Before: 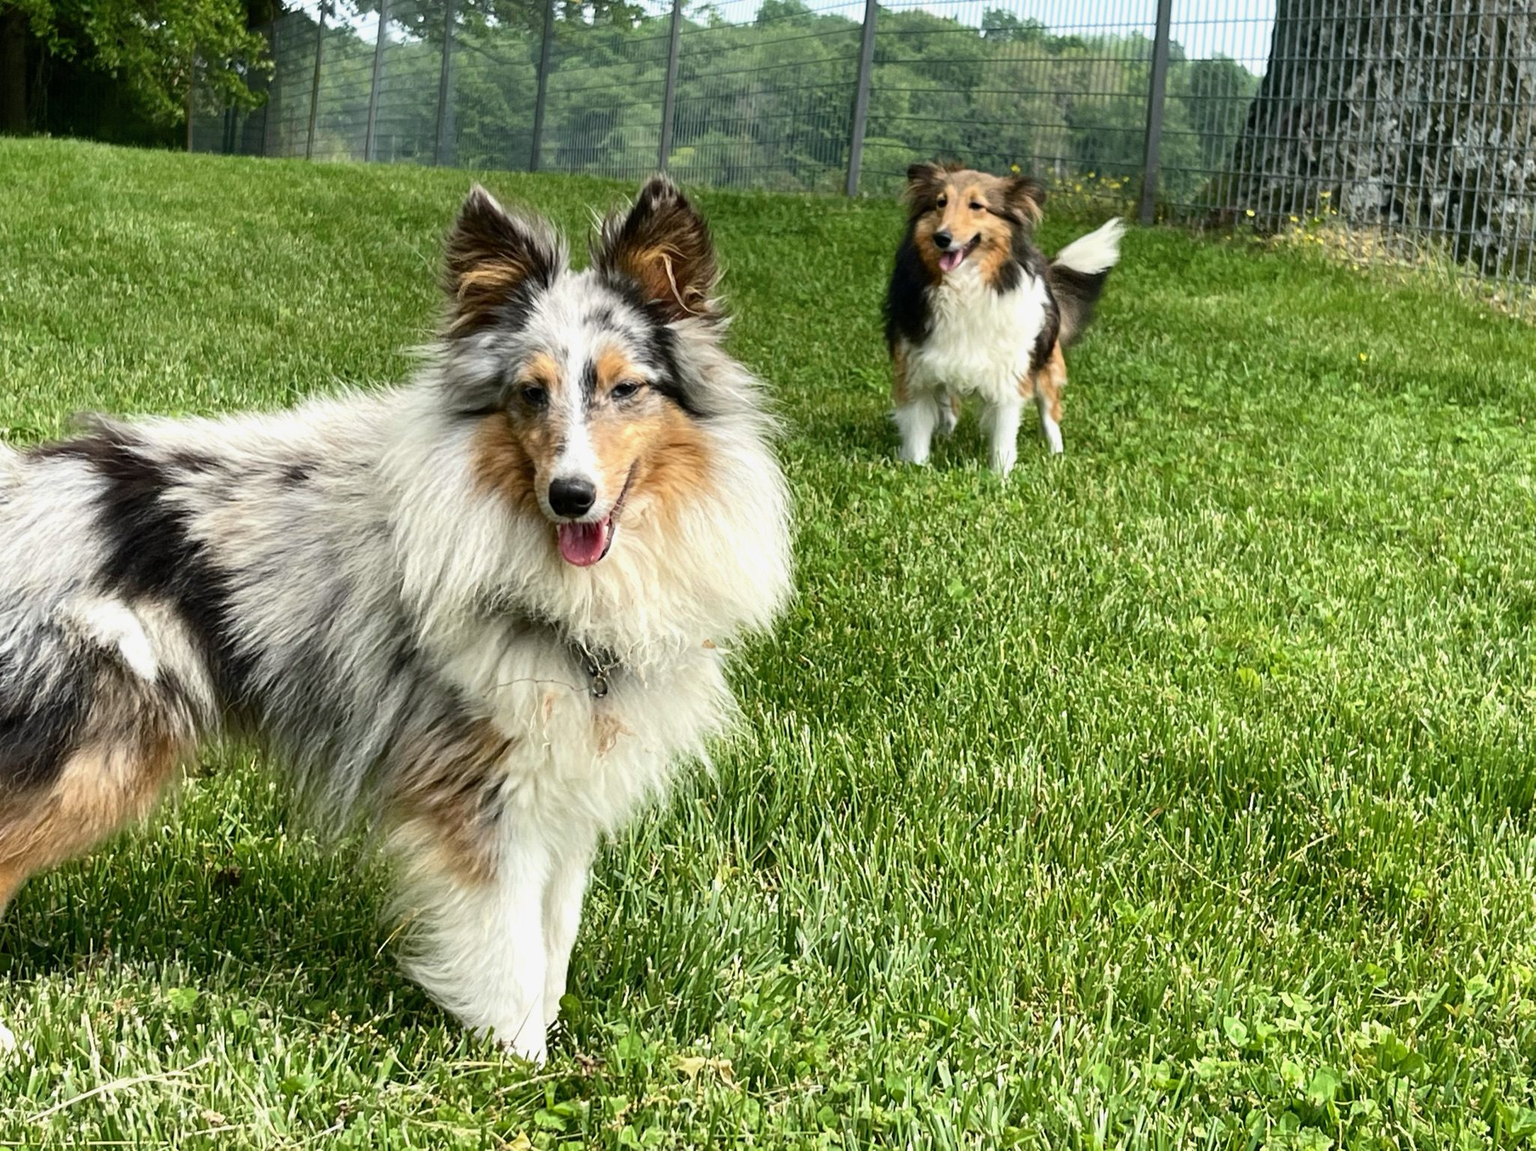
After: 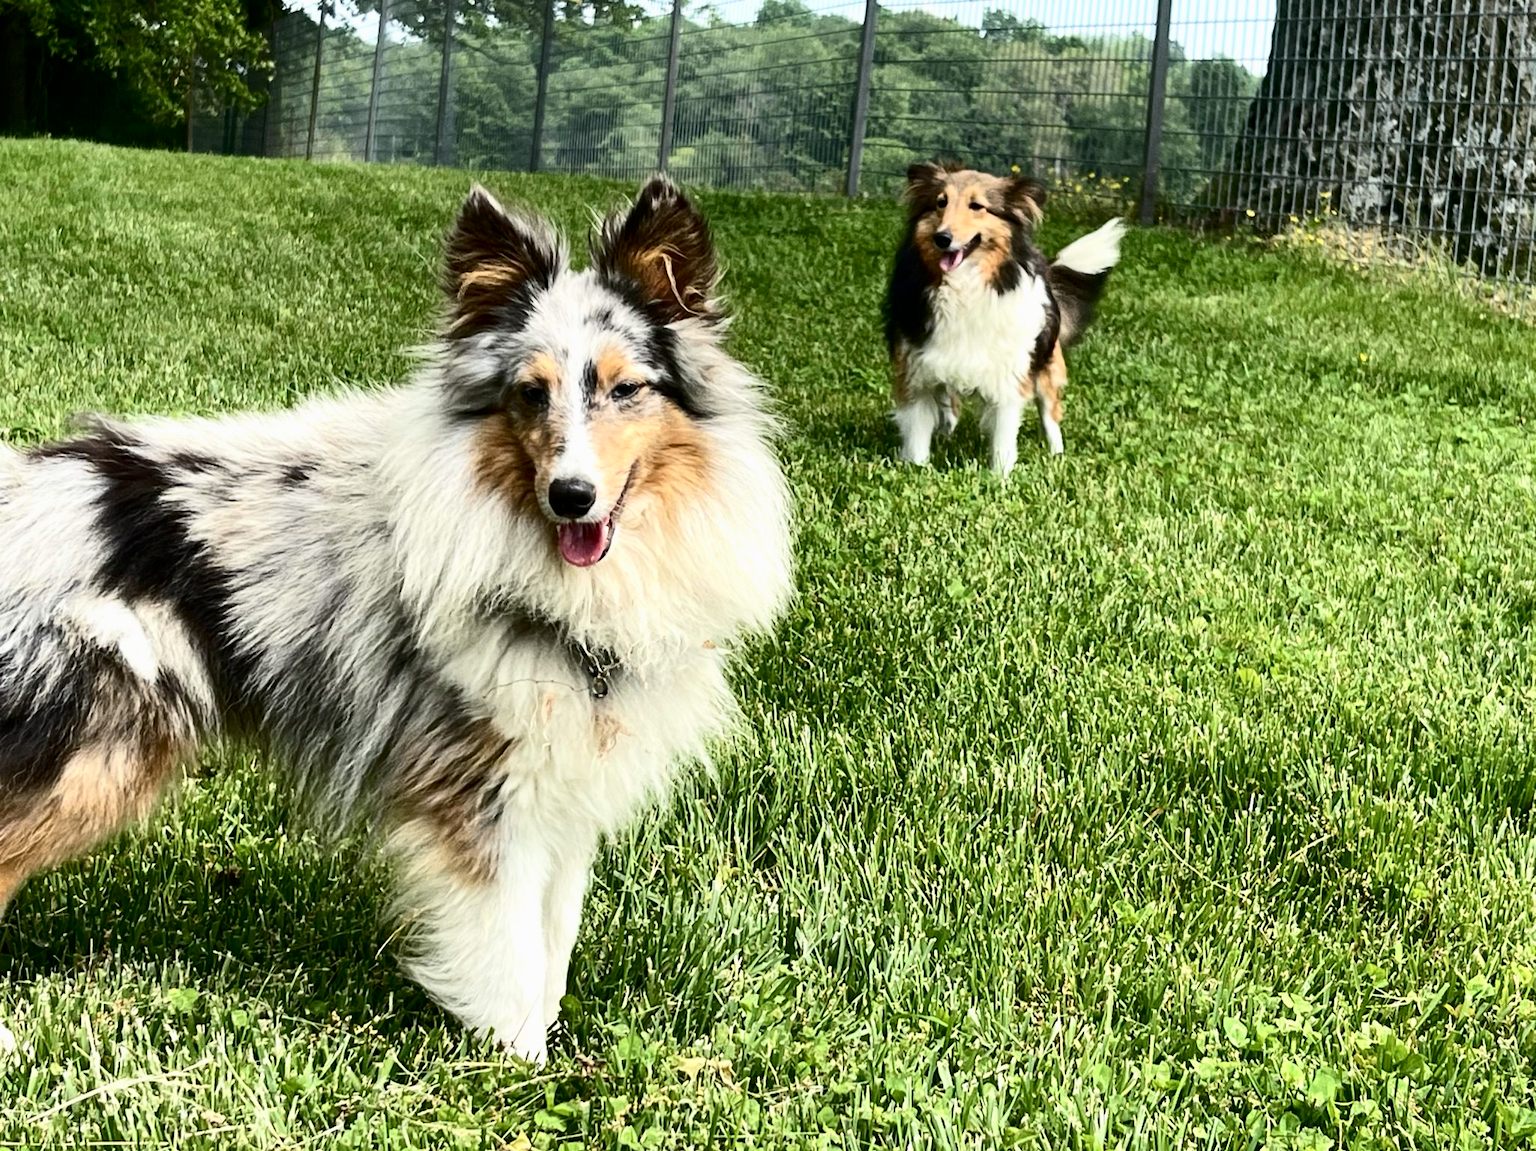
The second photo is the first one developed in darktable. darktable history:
exposure: black level correction 0.001, exposure 0.014 EV, compensate highlight preservation false
contrast brightness saturation: contrast 0.28
